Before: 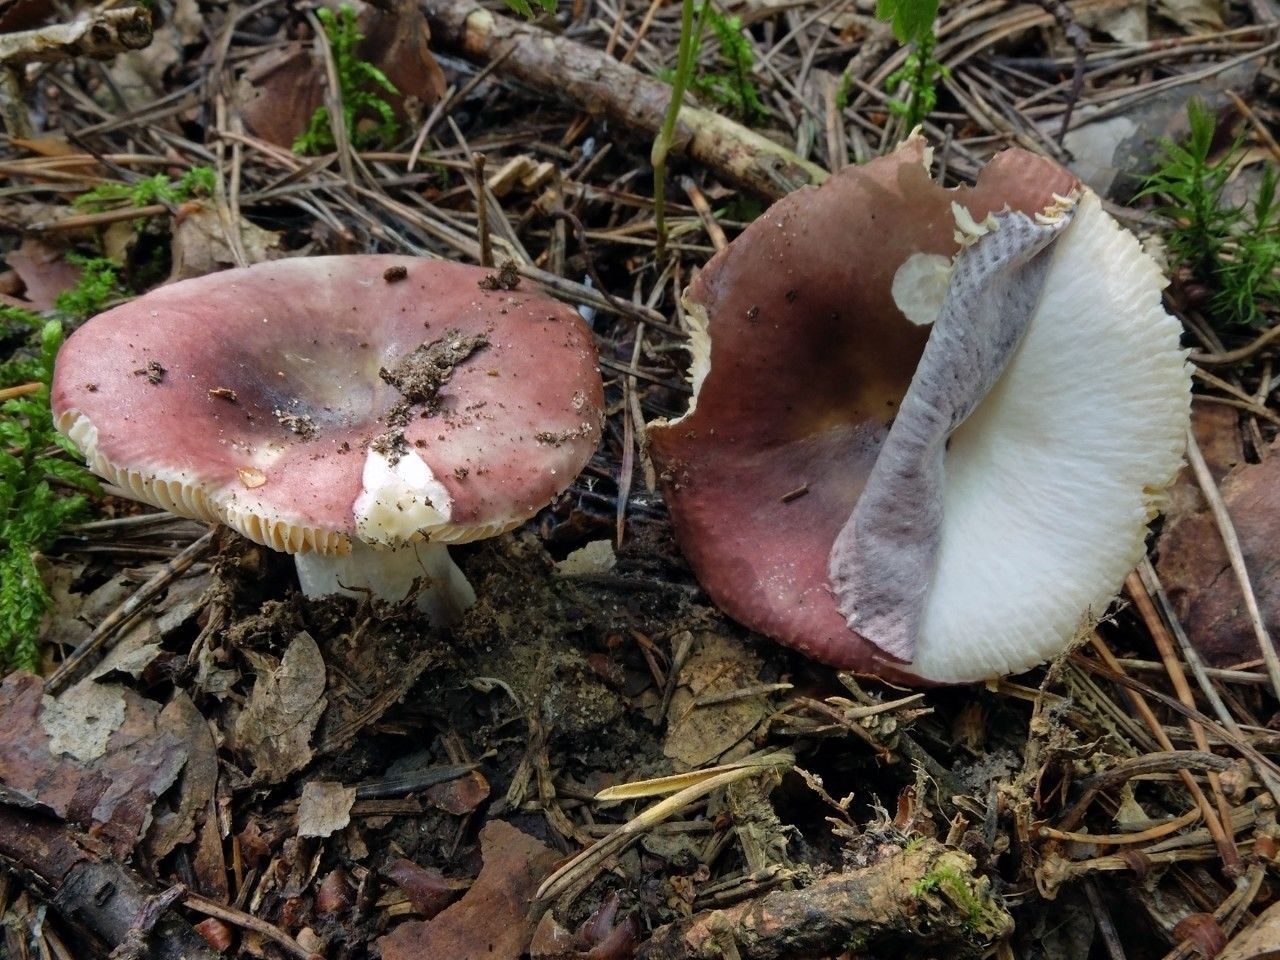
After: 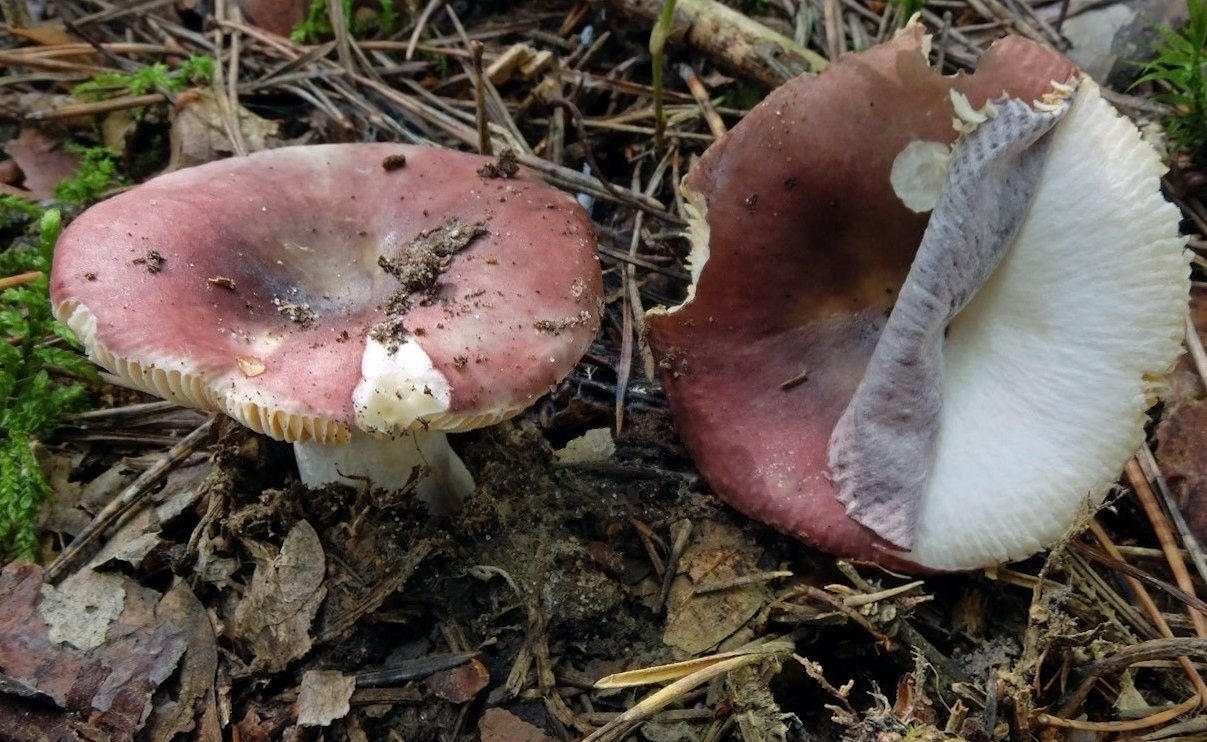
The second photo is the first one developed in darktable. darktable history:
crop and rotate: angle 0.103°, top 11.669%, right 5.451%, bottom 10.835%
